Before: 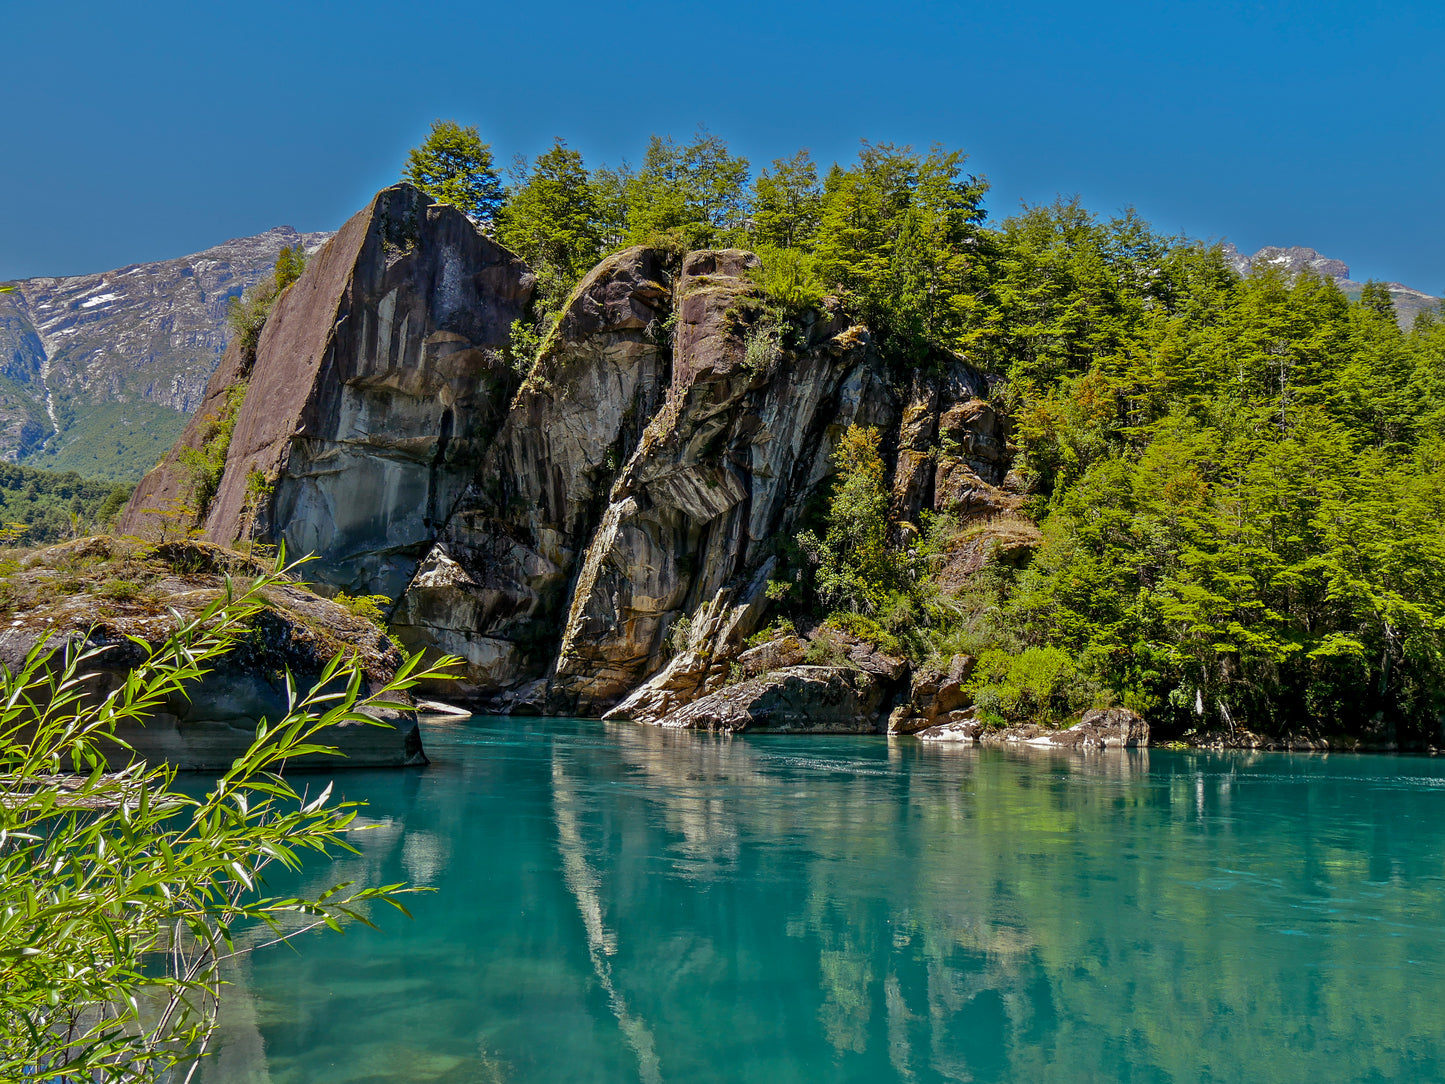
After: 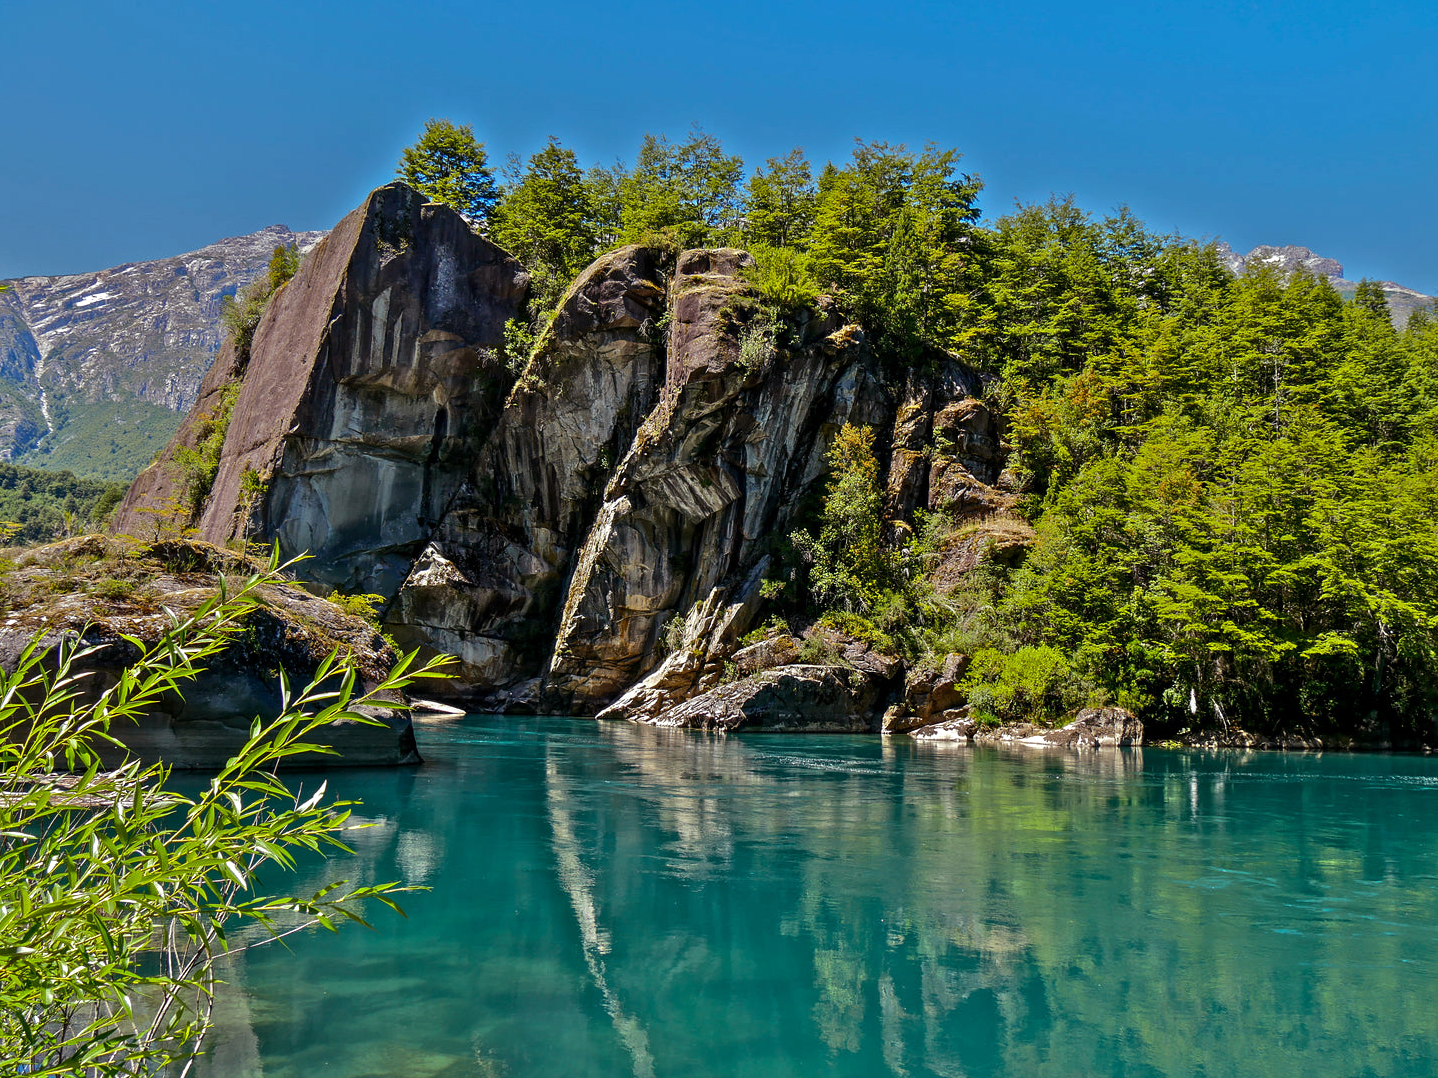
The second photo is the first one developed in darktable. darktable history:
crop and rotate: left 0.479%, top 0.167%, bottom 0.365%
tone equalizer: -8 EV -0.4 EV, -7 EV -0.365 EV, -6 EV -0.332 EV, -5 EV -0.247 EV, -3 EV 0.196 EV, -2 EV 0.315 EV, -1 EV 0.405 EV, +0 EV 0.42 EV, edges refinement/feathering 500, mask exposure compensation -1.57 EV, preserve details no
